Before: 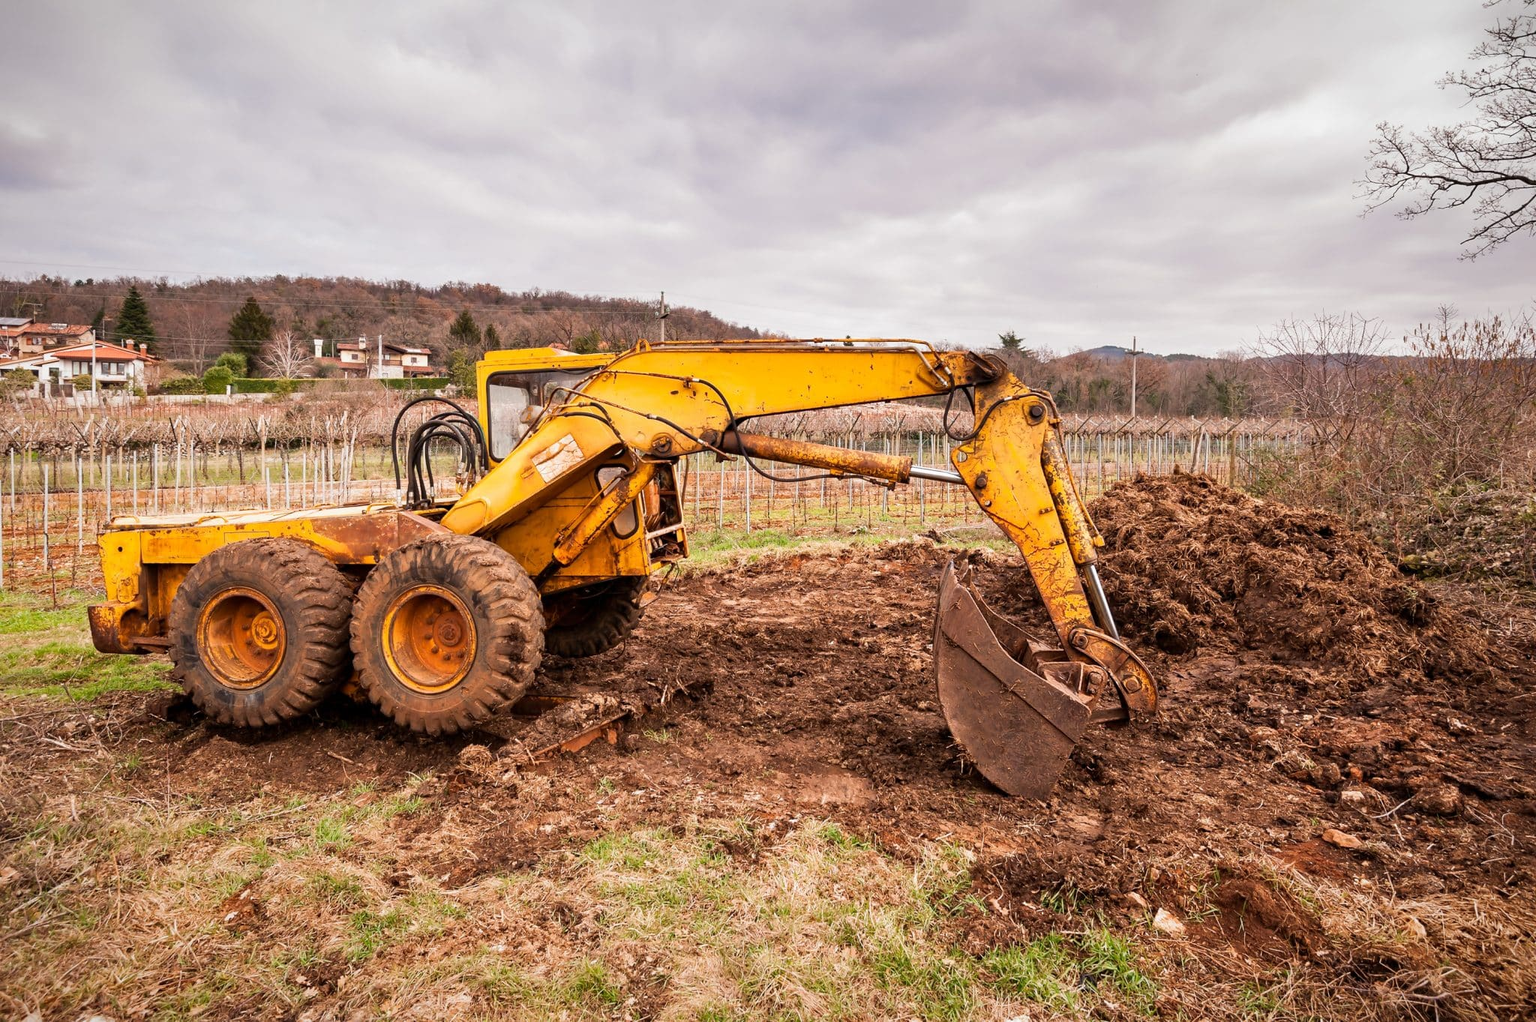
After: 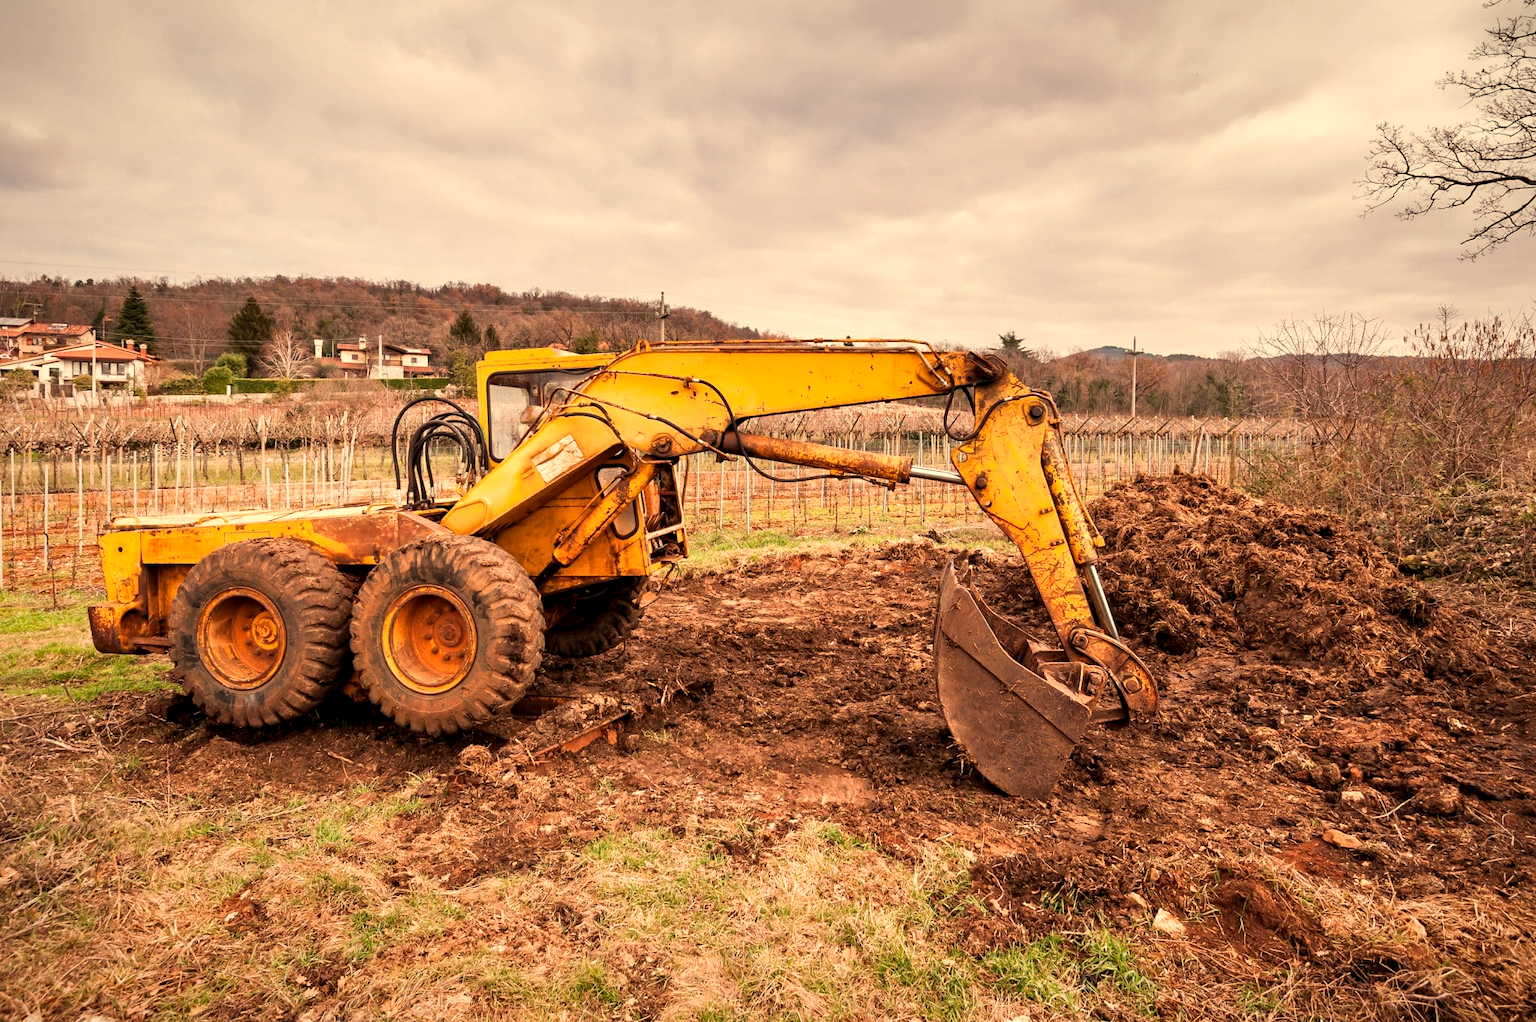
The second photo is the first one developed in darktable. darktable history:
white balance: red 1.123, blue 0.83
contrast equalizer: octaves 7, y [[0.6 ×6], [0.55 ×6], [0 ×6], [0 ×6], [0 ×6]], mix 0.15
